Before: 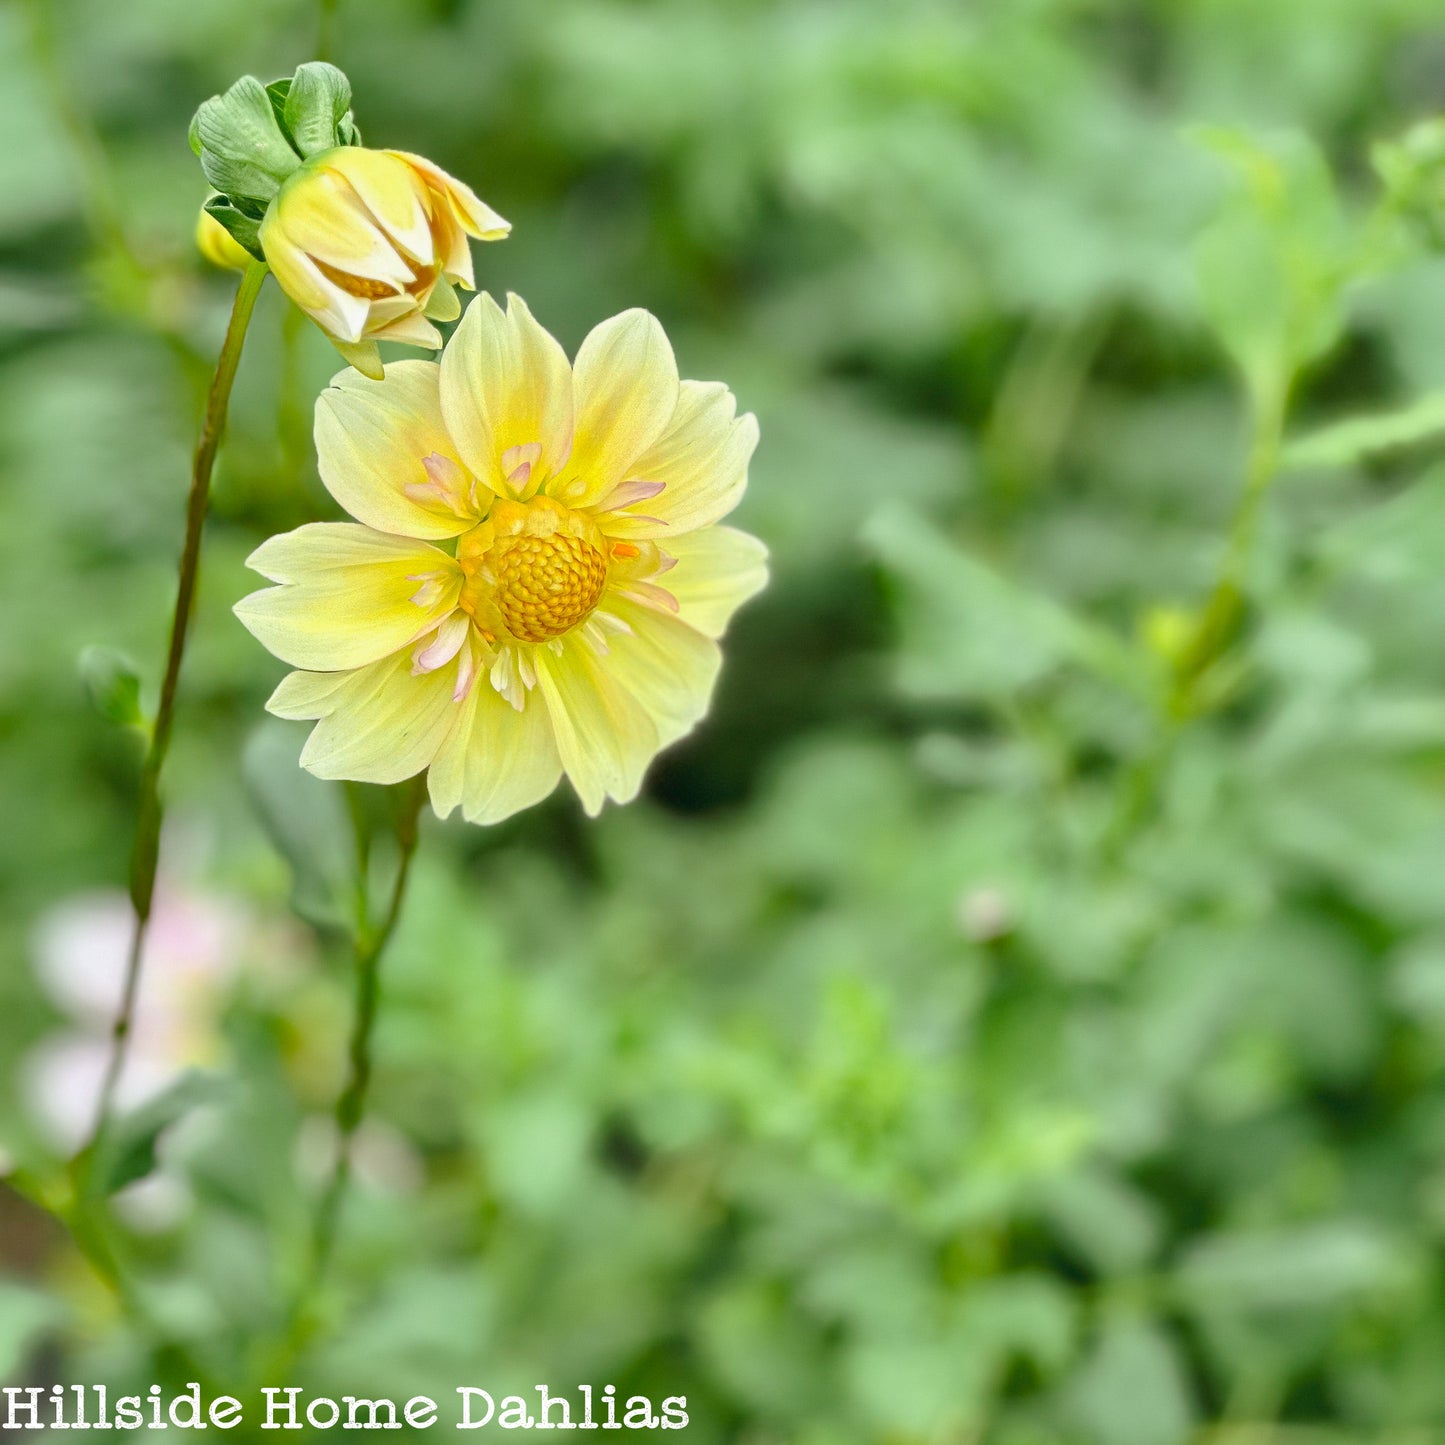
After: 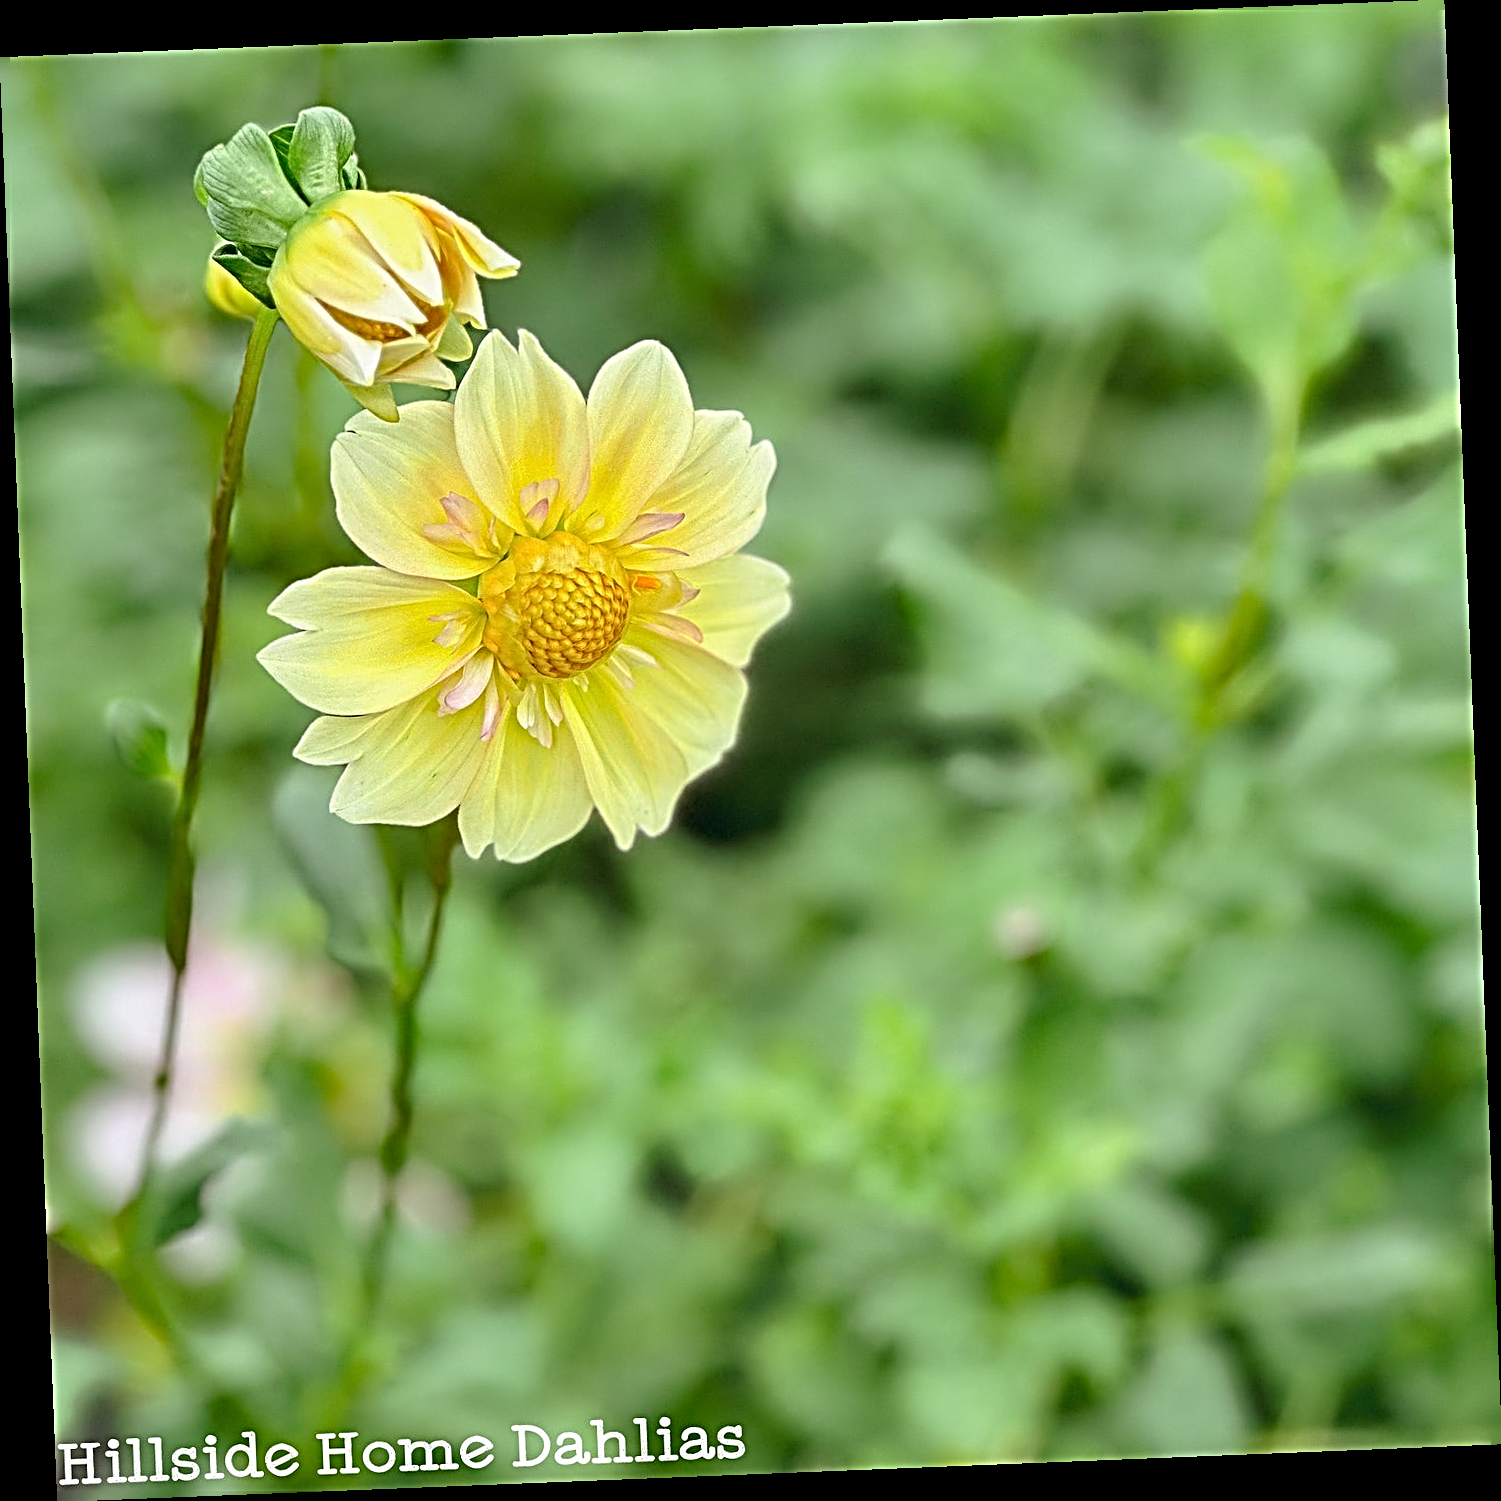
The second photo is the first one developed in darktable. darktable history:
rotate and perspective: rotation -2.29°, automatic cropping off
sharpen: radius 3.69, amount 0.928
